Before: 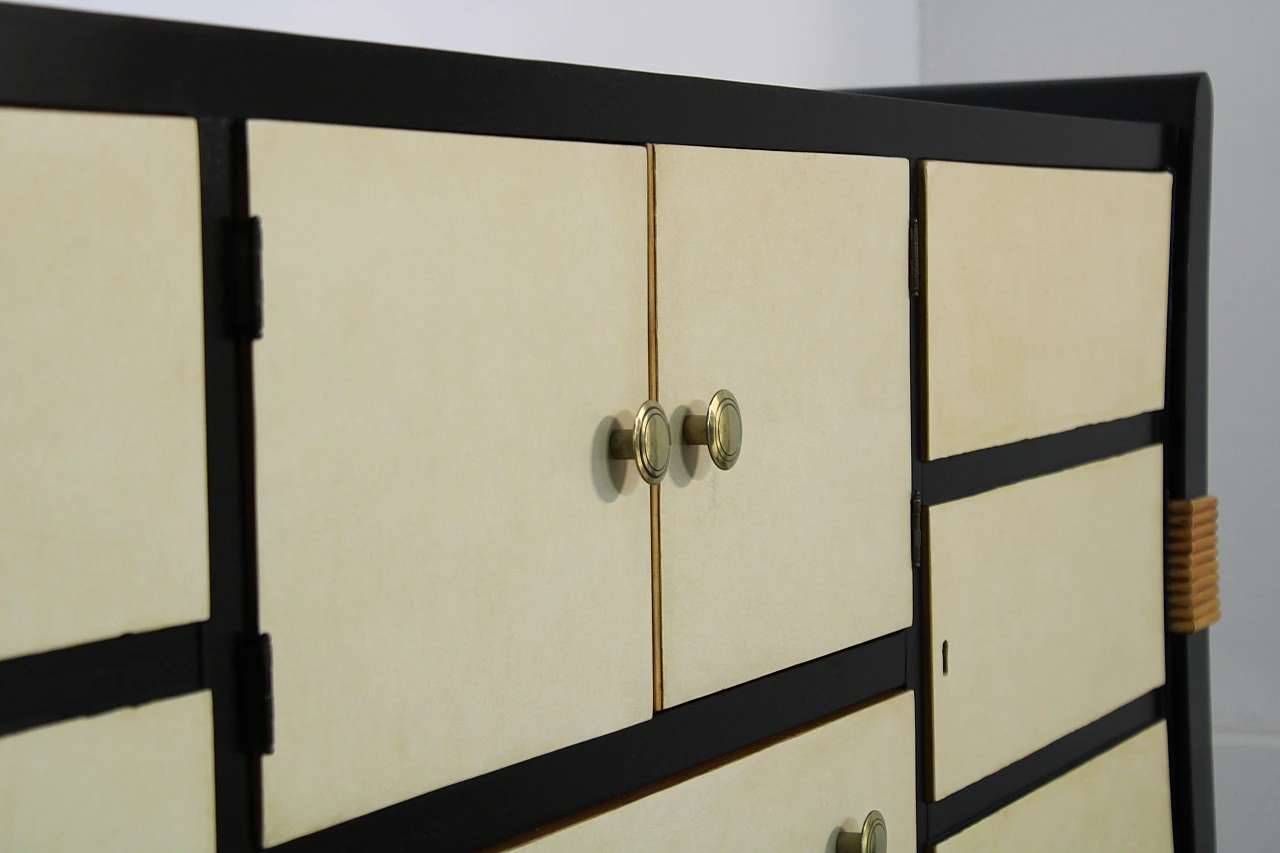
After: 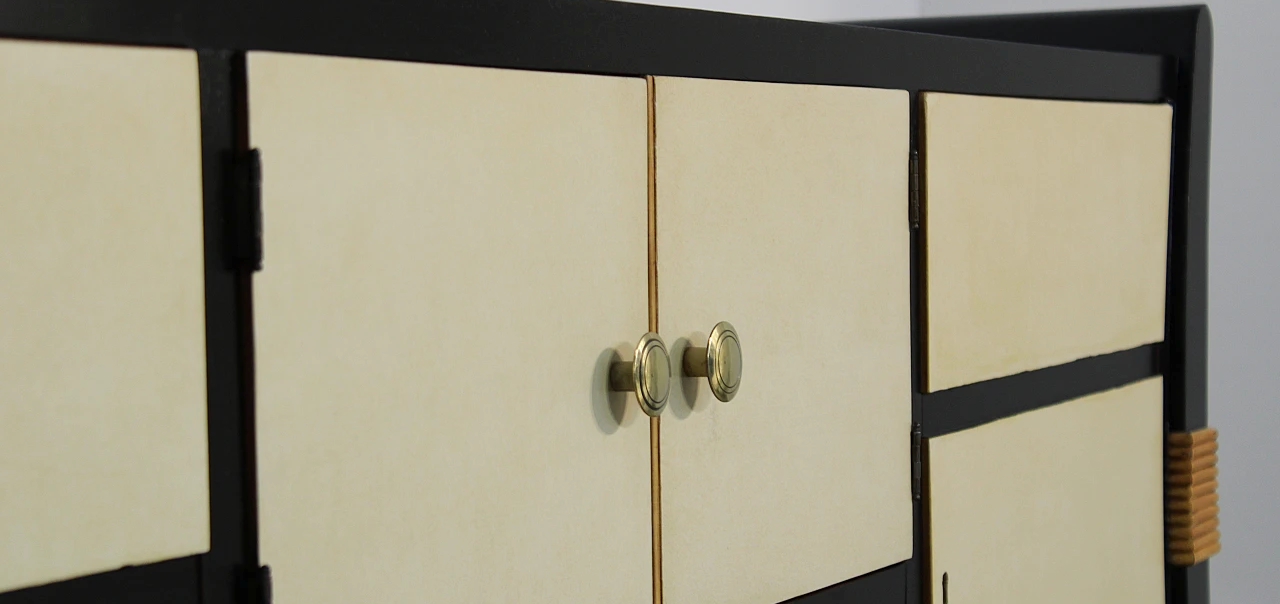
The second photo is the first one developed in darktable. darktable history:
base curve: curves: ch0 [(0, 0) (0.235, 0.266) (0.503, 0.496) (0.786, 0.72) (1, 1)]
crop and rotate: top 8.12%, bottom 20.961%
